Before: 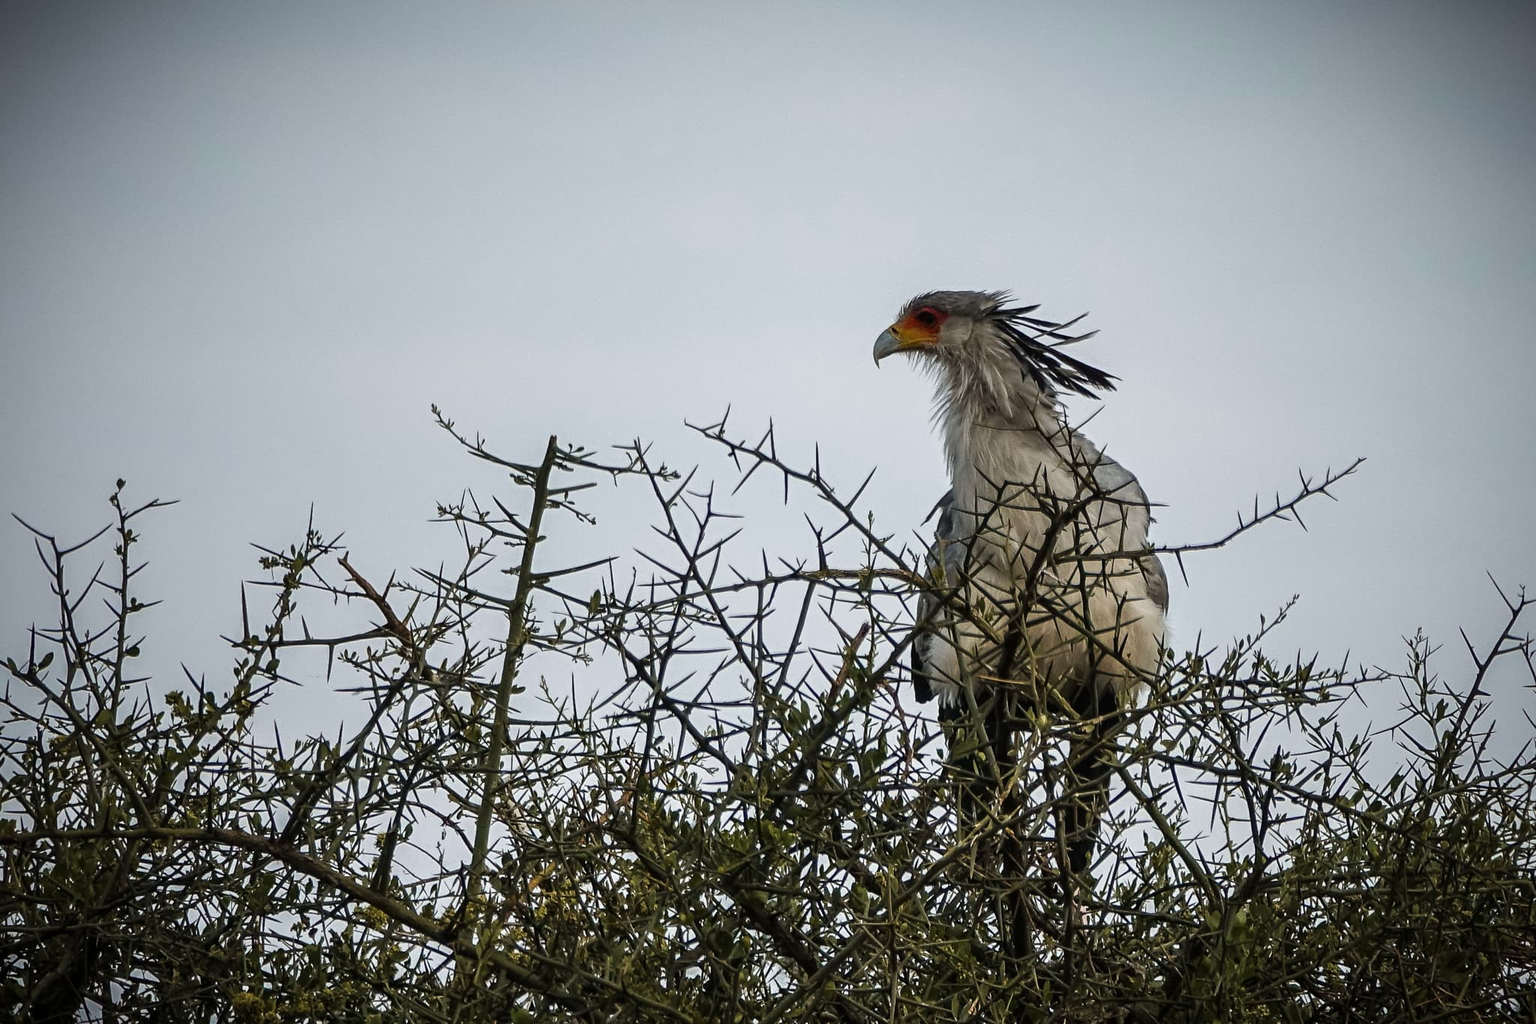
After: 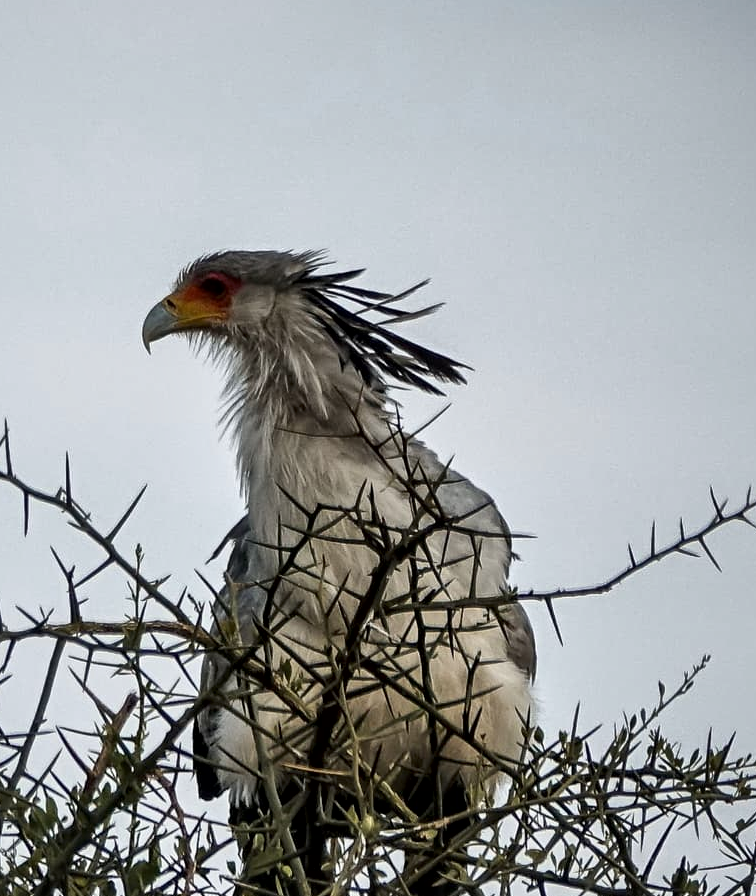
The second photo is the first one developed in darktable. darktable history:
crop and rotate: left 49.936%, top 10.094%, right 13.136%, bottom 24.256%
local contrast: mode bilateral grid, contrast 50, coarseness 50, detail 150%, midtone range 0.2
color zones: curves: ch0 [(0, 0.613) (0.01, 0.613) (0.245, 0.448) (0.498, 0.529) (0.642, 0.665) (0.879, 0.777) (0.99, 0.613)]; ch1 [(0, 0) (0.143, 0) (0.286, 0) (0.429, 0) (0.571, 0) (0.714, 0) (0.857, 0)], mix -93.41%
